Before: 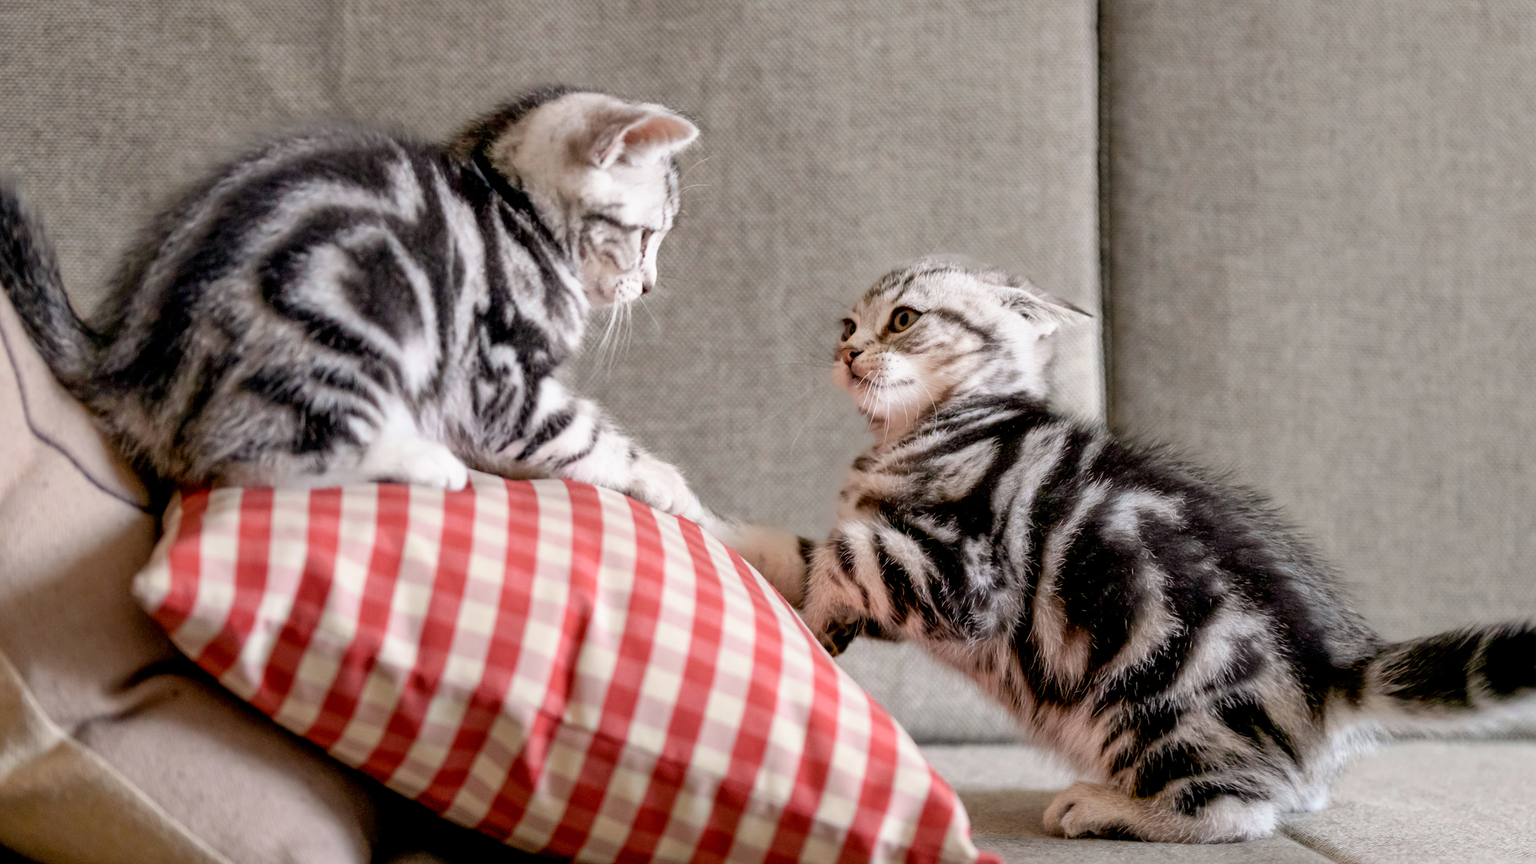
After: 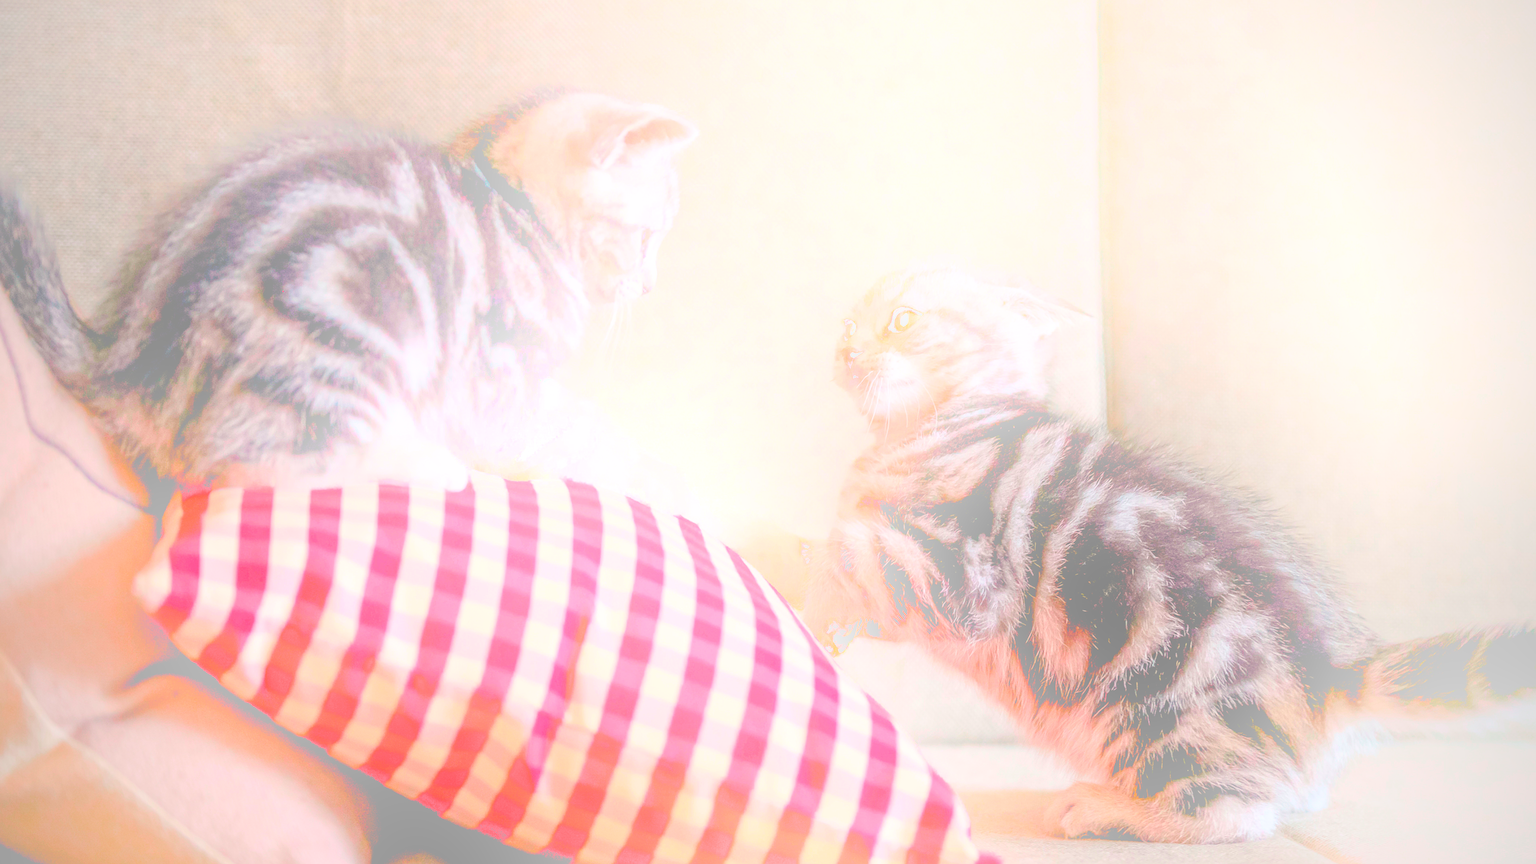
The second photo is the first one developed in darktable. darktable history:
color contrast: green-magenta contrast 1.73, blue-yellow contrast 1.15
local contrast: on, module defaults
color balance: output saturation 120%
sharpen: on, module defaults
vignetting: fall-off radius 60.92%
bloom: size 70%, threshold 25%, strength 70%
